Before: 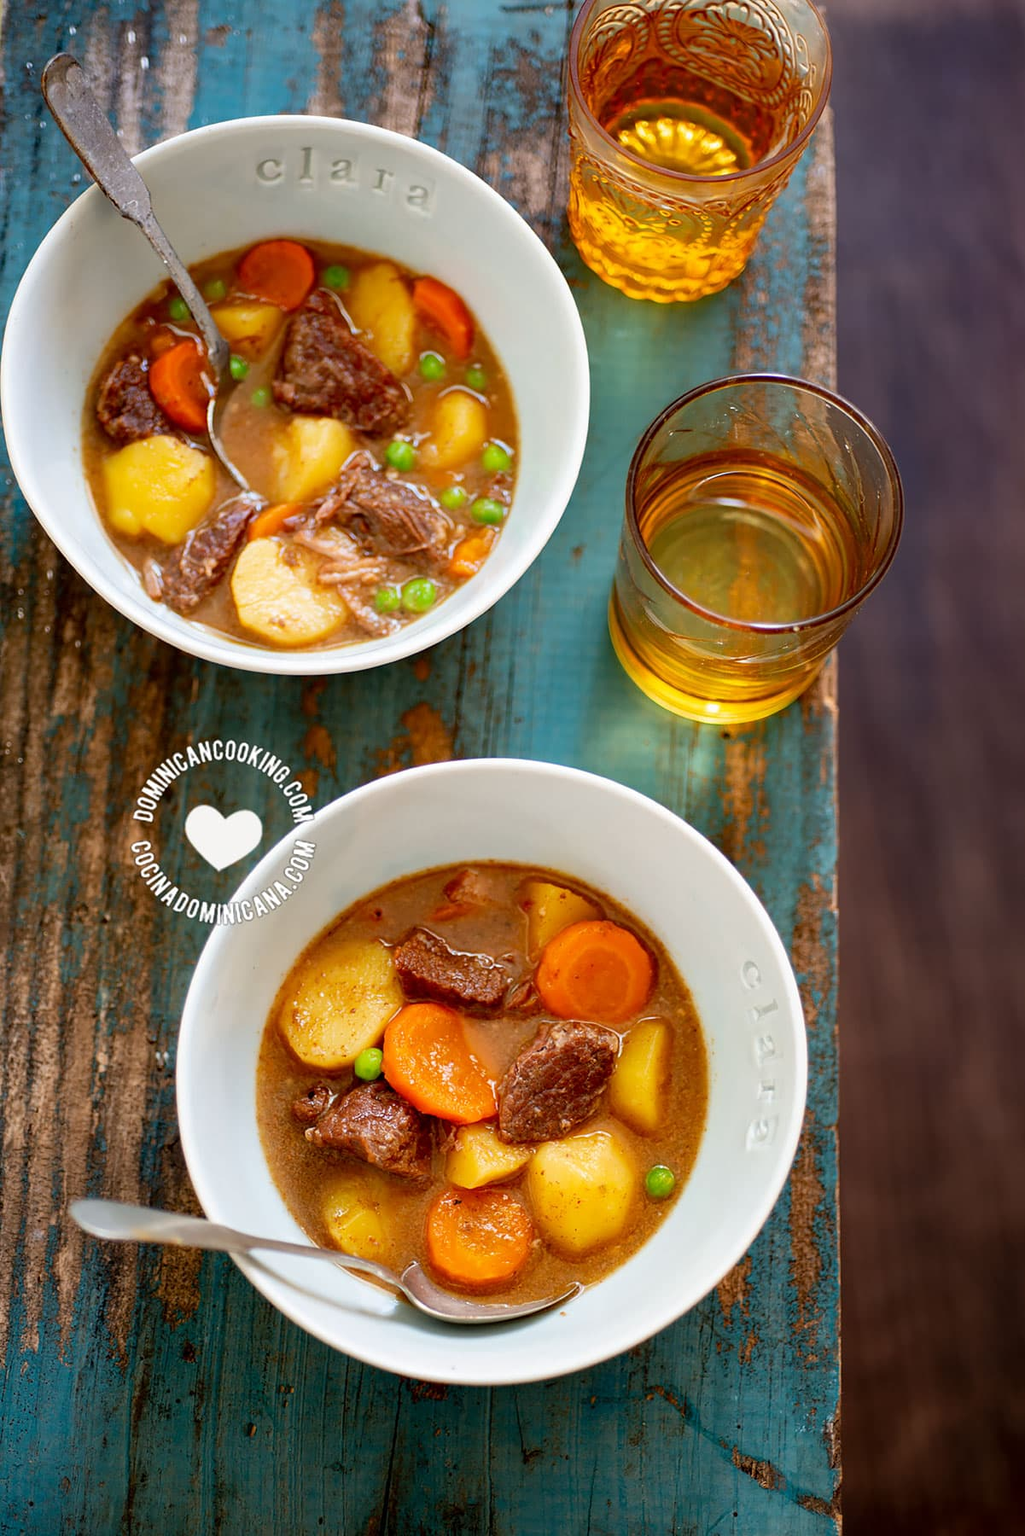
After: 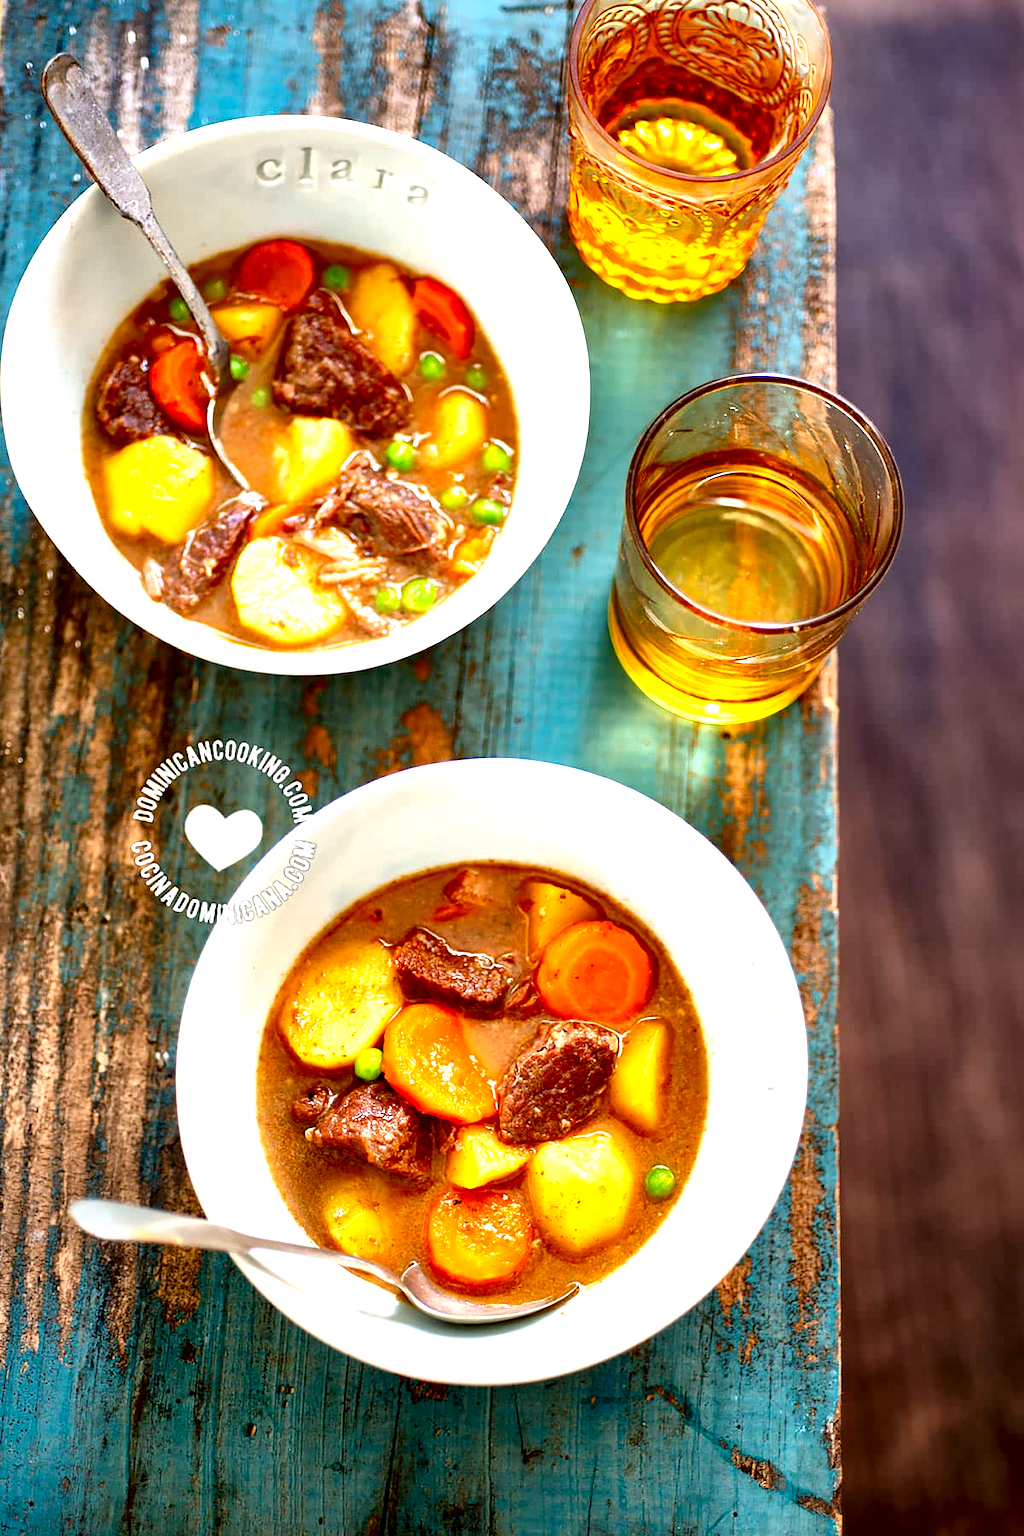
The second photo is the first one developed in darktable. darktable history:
exposure: black level correction 0, exposure 0.932 EV, compensate exposure bias true, compensate highlight preservation false
contrast brightness saturation: contrast 0.044, saturation 0.159
local contrast: mode bilateral grid, contrast 69, coarseness 75, detail 180%, midtone range 0.2
